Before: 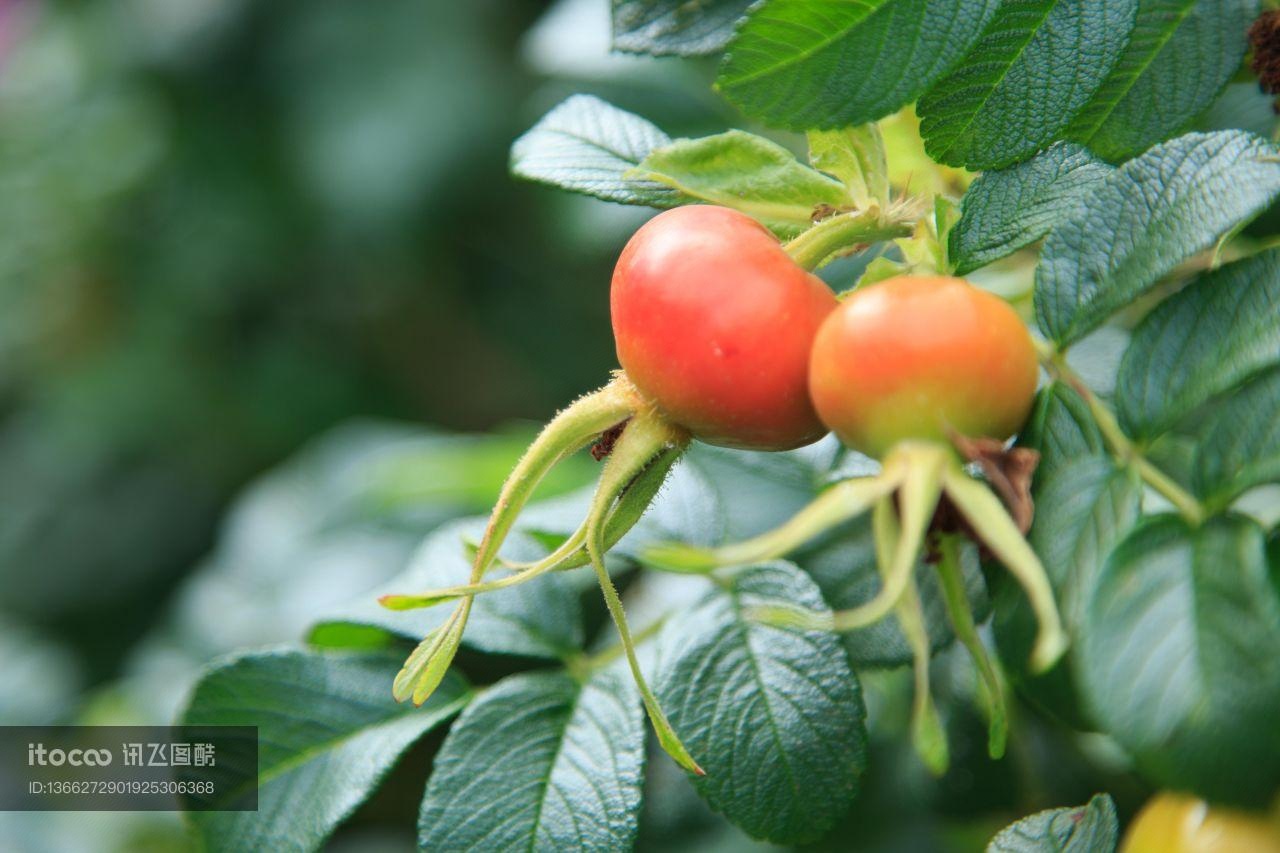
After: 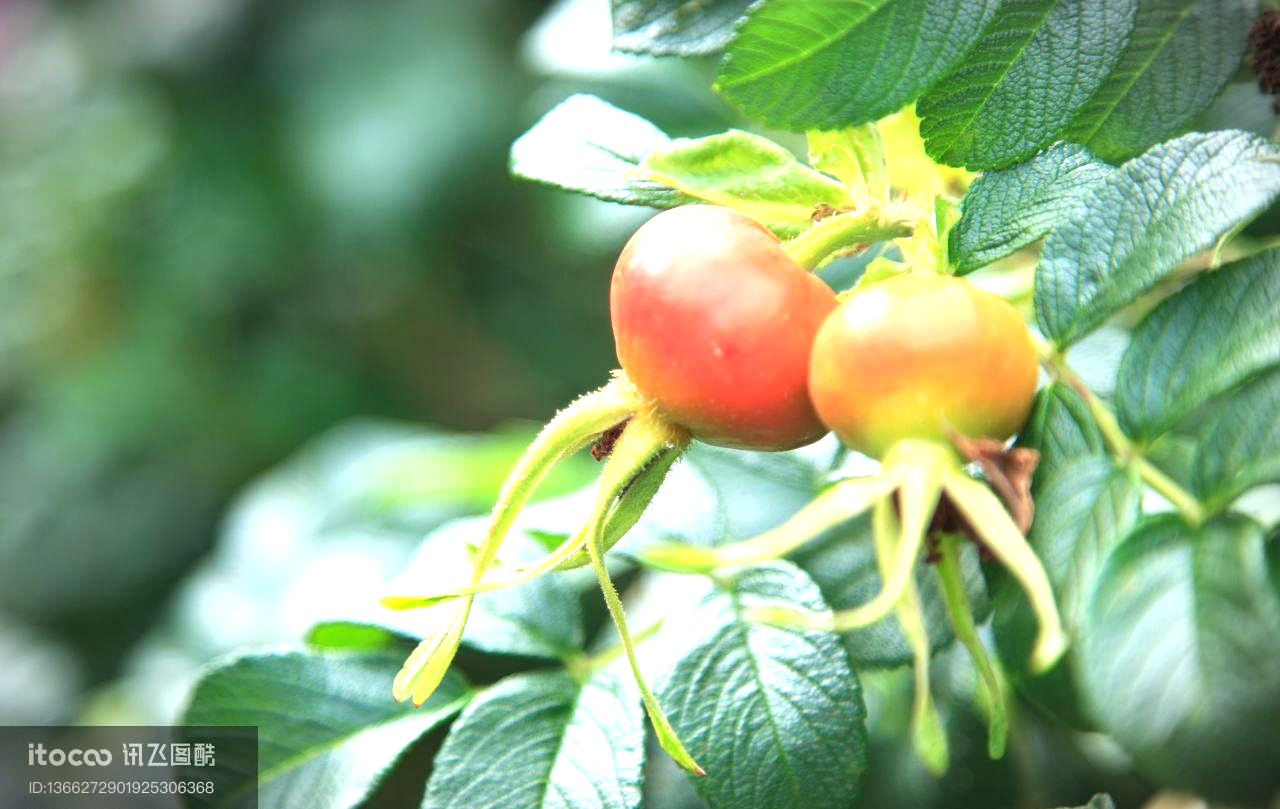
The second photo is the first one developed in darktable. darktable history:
color zones: curves: ch0 [(0, 0.5) (0.143, 0.5) (0.286, 0.5) (0.429, 0.5) (0.571, 0.5) (0.714, 0.476) (0.857, 0.5) (1, 0.5)]; ch2 [(0, 0.5) (0.143, 0.5) (0.286, 0.5) (0.429, 0.5) (0.571, 0.5) (0.714, 0.487) (0.857, 0.5) (1, 0.5)]
crop and rotate: top 0.001%, bottom 5.111%
vignetting: fall-off start 81.42%, fall-off radius 61.75%, center (-0.01, 0), automatic ratio true, width/height ratio 1.415, dithering 8-bit output
exposure: black level correction 0, exposure 1.2 EV, compensate highlight preservation false
